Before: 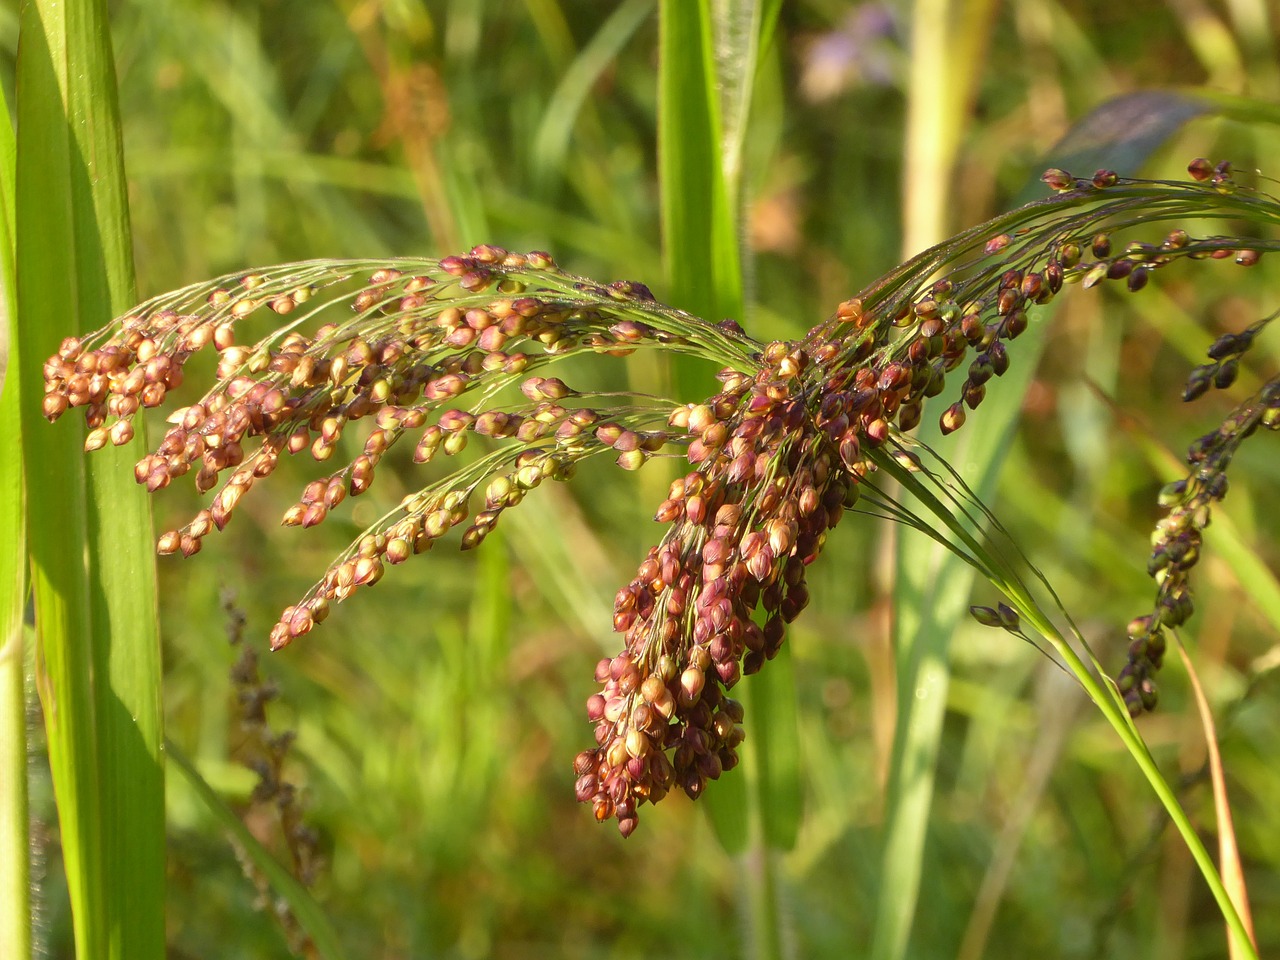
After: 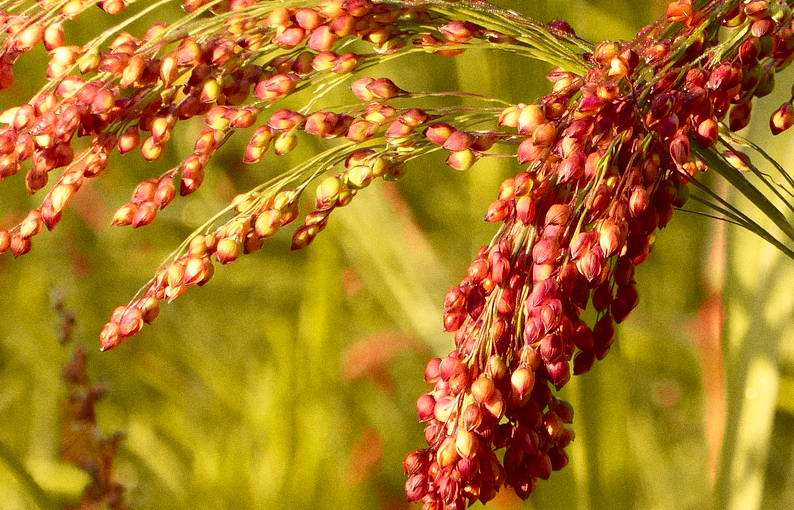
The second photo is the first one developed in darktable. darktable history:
crop: left 13.312%, top 31.28%, right 24.627%, bottom 15.582%
exposure: compensate highlight preservation false
grain: on, module defaults
rgb levels: mode RGB, independent channels, levels [[0, 0.5, 1], [0, 0.521, 1], [0, 0.536, 1]]
tone curve: curves: ch0 [(0, 0.036) (0.119, 0.115) (0.466, 0.498) (0.715, 0.767) (0.817, 0.865) (1, 0.998)]; ch1 [(0, 0) (0.377, 0.424) (0.442, 0.491) (0.487, 0.498) (0.514, 0.512) (0.536, 0.577) (0.66, 0.724) (1, 1)]; ch2 [(0, 0) (0.38, 0.405) (0.463, 0.443) (0.492, 0.486) (0.526, 0.541) (0.578, 0.598) (1, 1)], color space Lab, independent channels, preserve colors none
